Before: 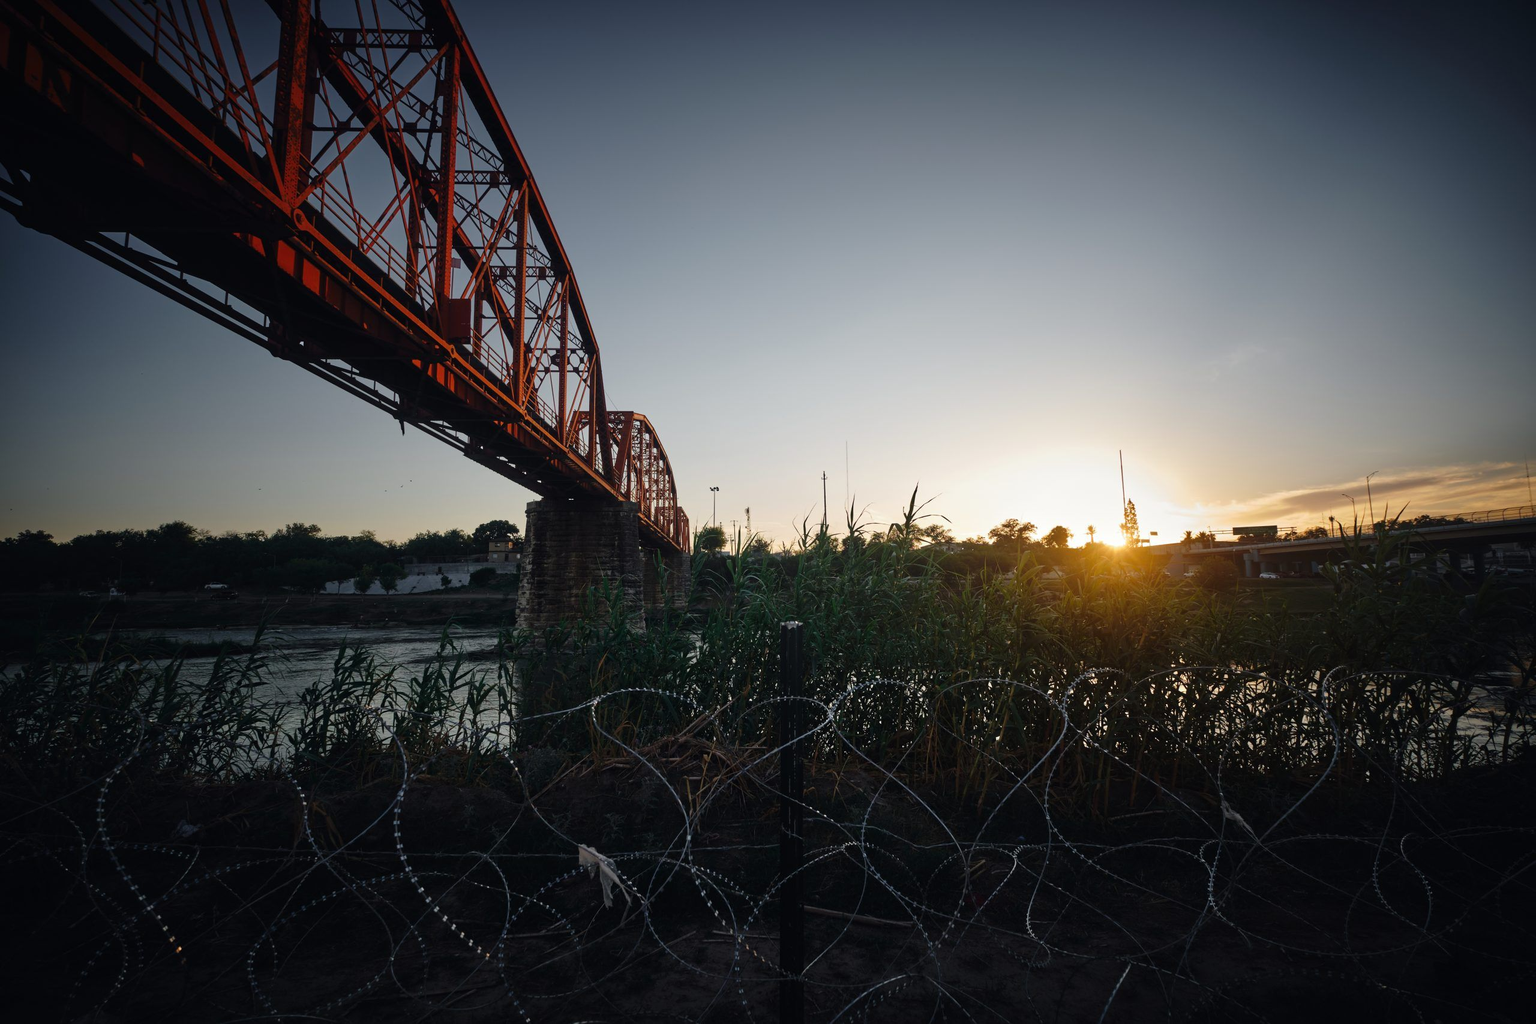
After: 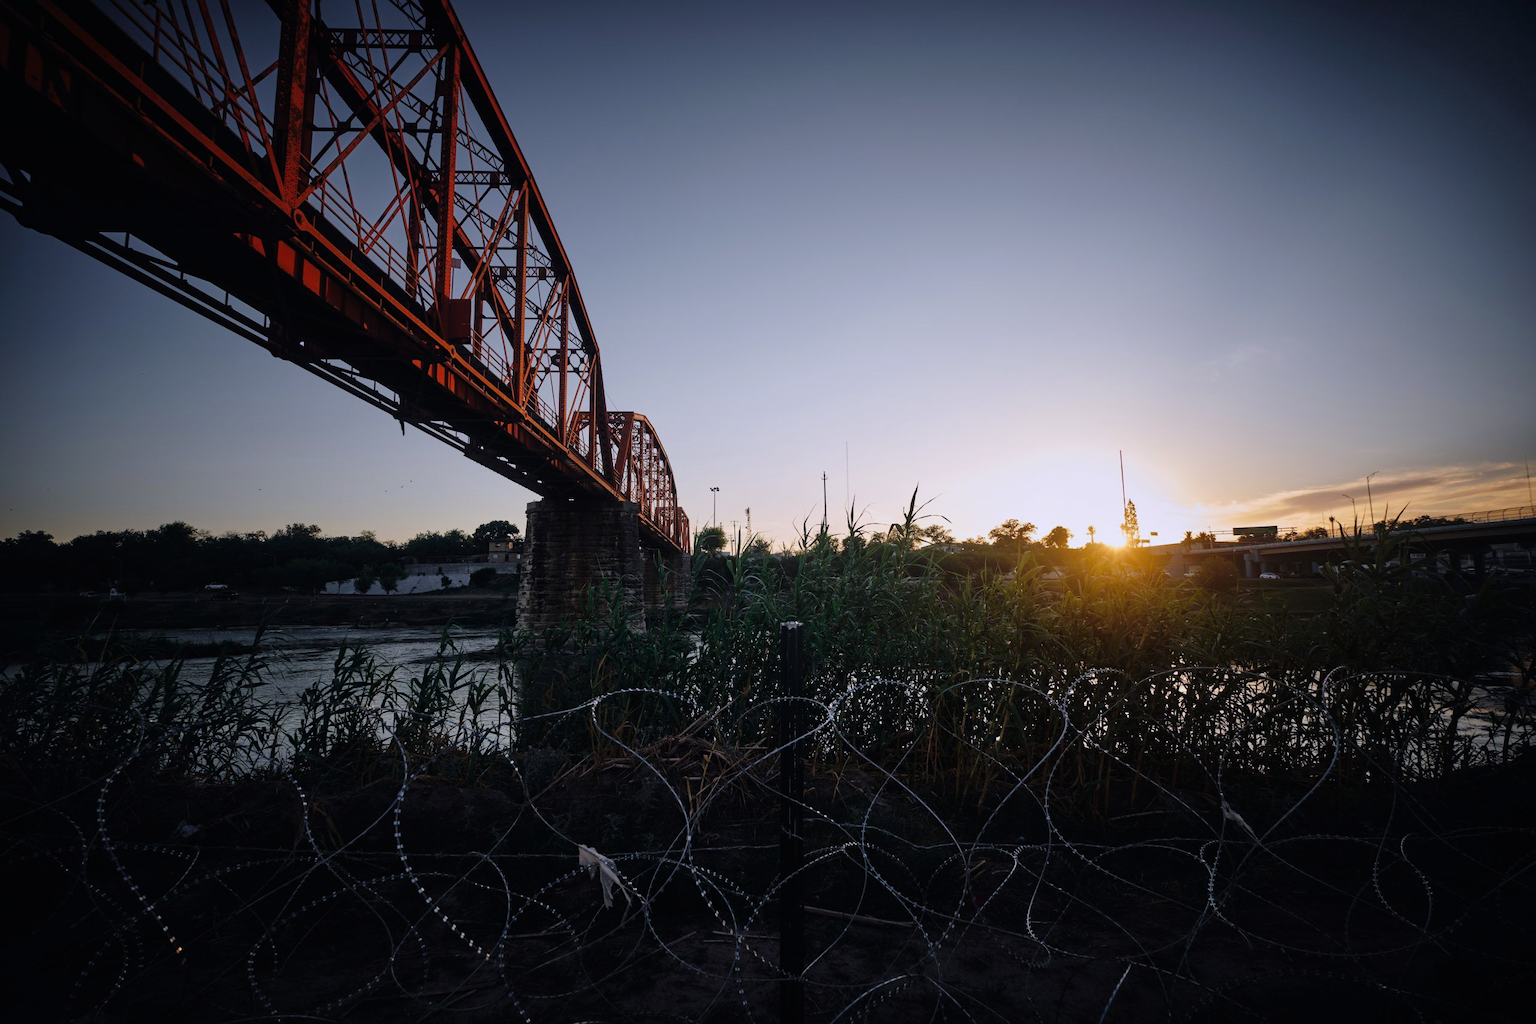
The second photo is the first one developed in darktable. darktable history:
filmic rgb: black relative exposure -11.35 EV, white relative exposure 3.22 EV, hardness 6.76, color science v6 (2022)
white balance: red 1.004, blue 1.096
